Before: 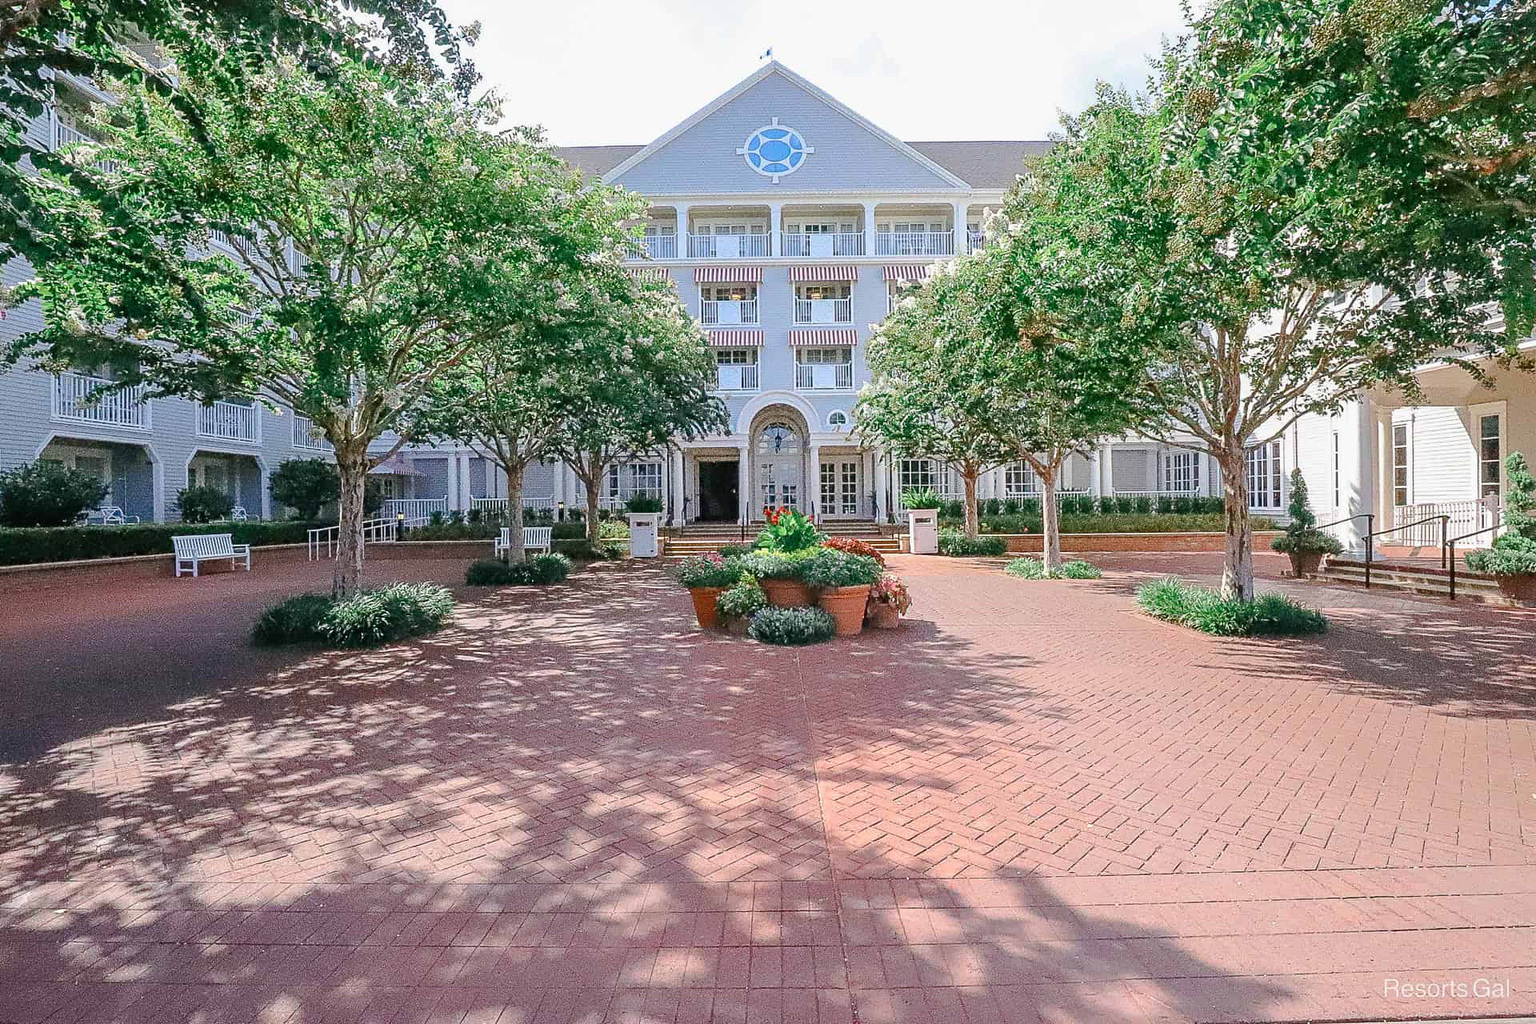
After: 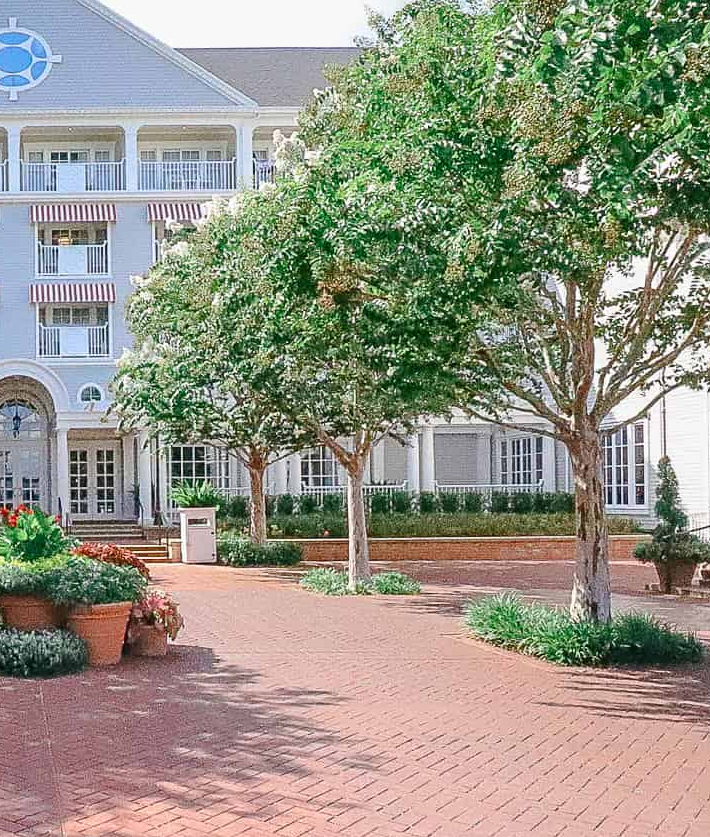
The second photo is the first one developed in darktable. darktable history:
crop and rotate: left 49.832%, top 10.105%, right 13.185%, bottom 24.484%
